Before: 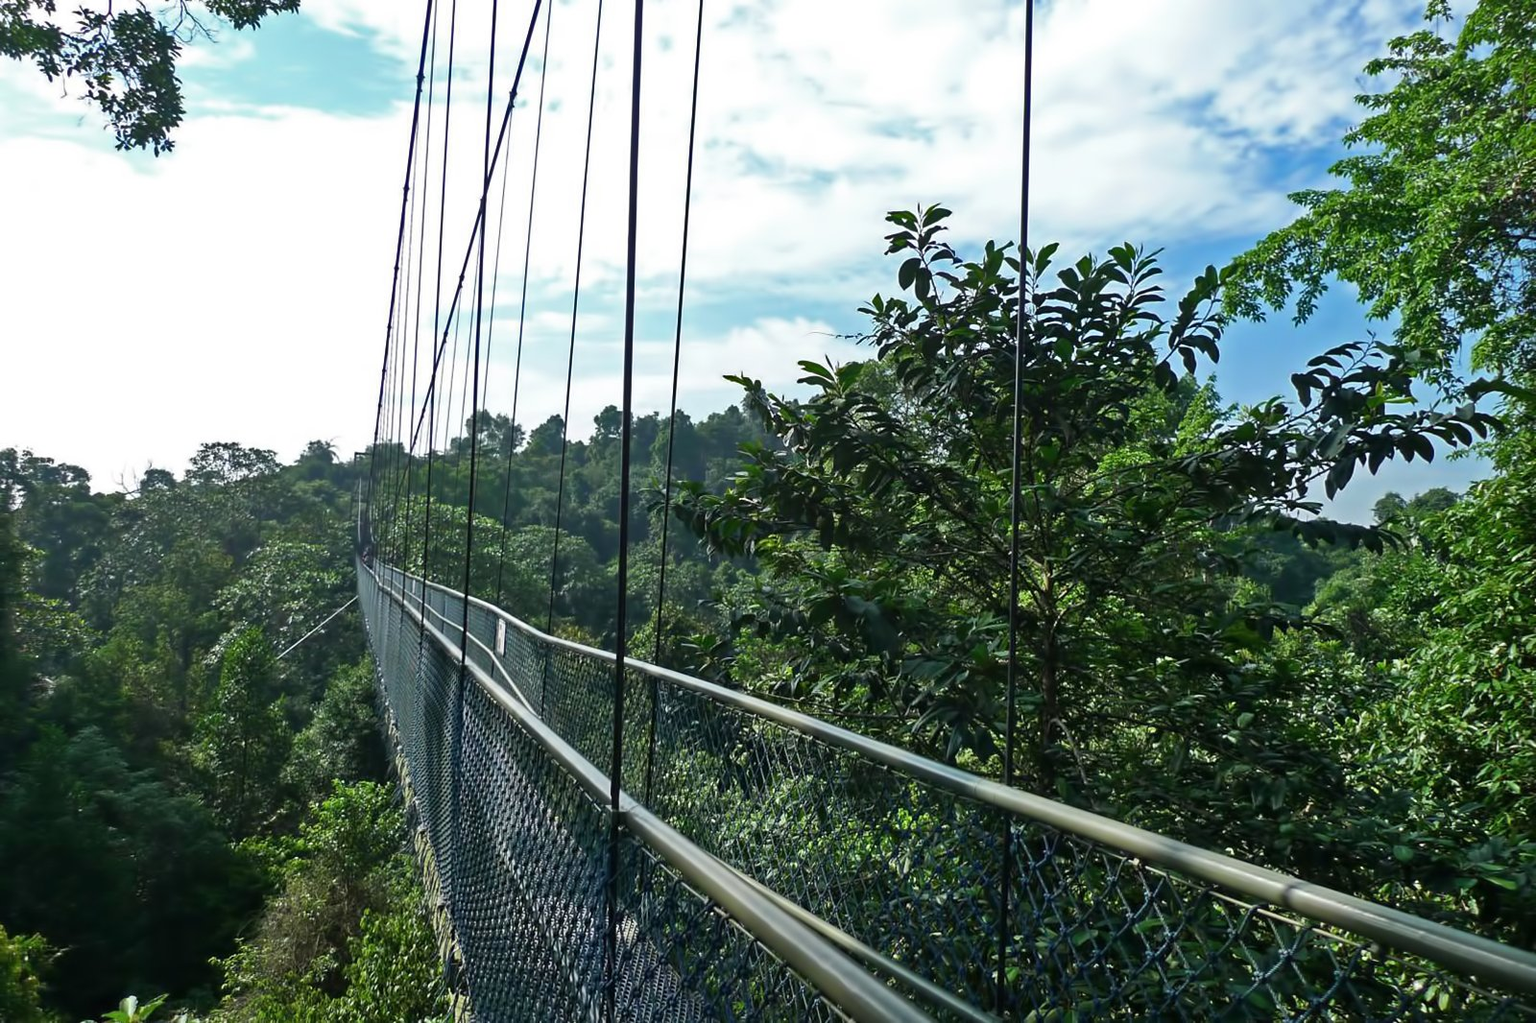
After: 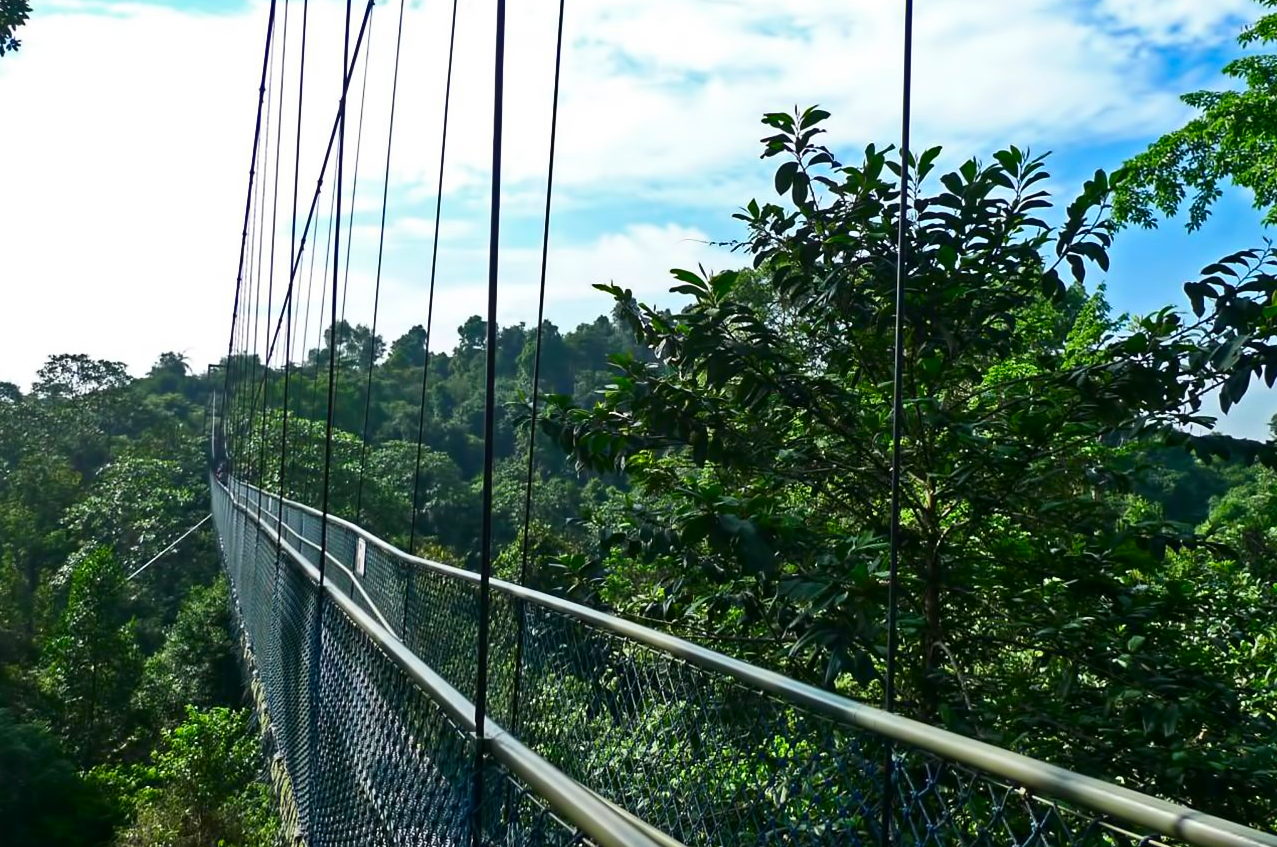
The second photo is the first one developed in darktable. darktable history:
contrast brightness saturation: contrast 0.171, saturation 0.299
crop and rotate: left 10.09%, top 10.06%, right 10.056%, bottom 10.447%
